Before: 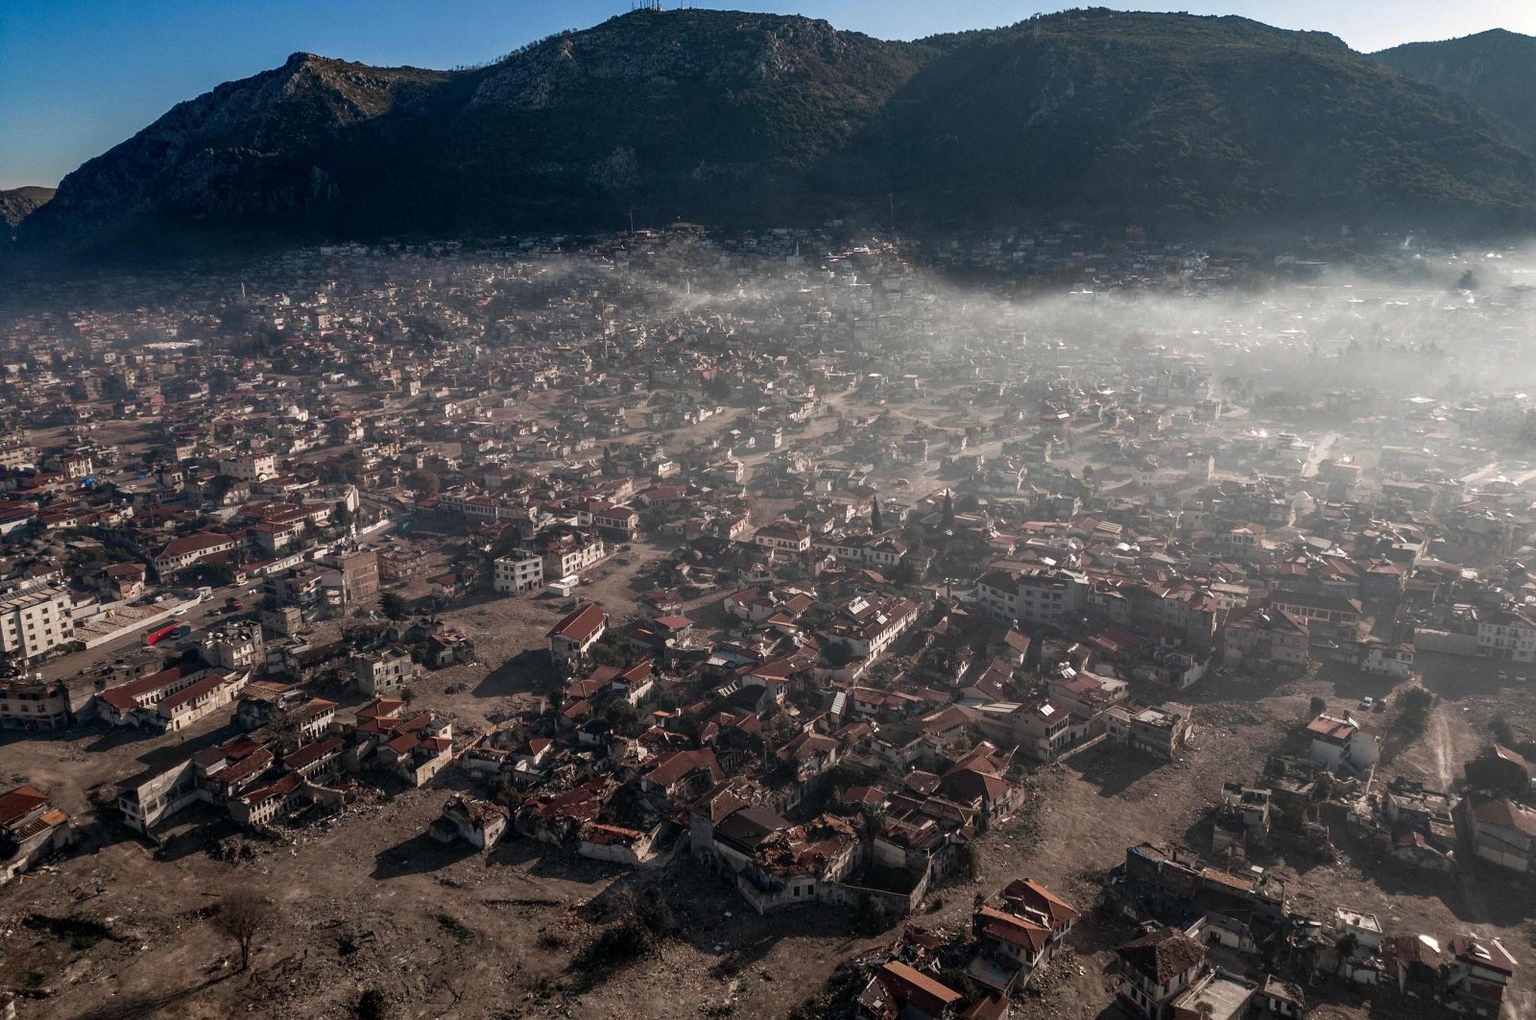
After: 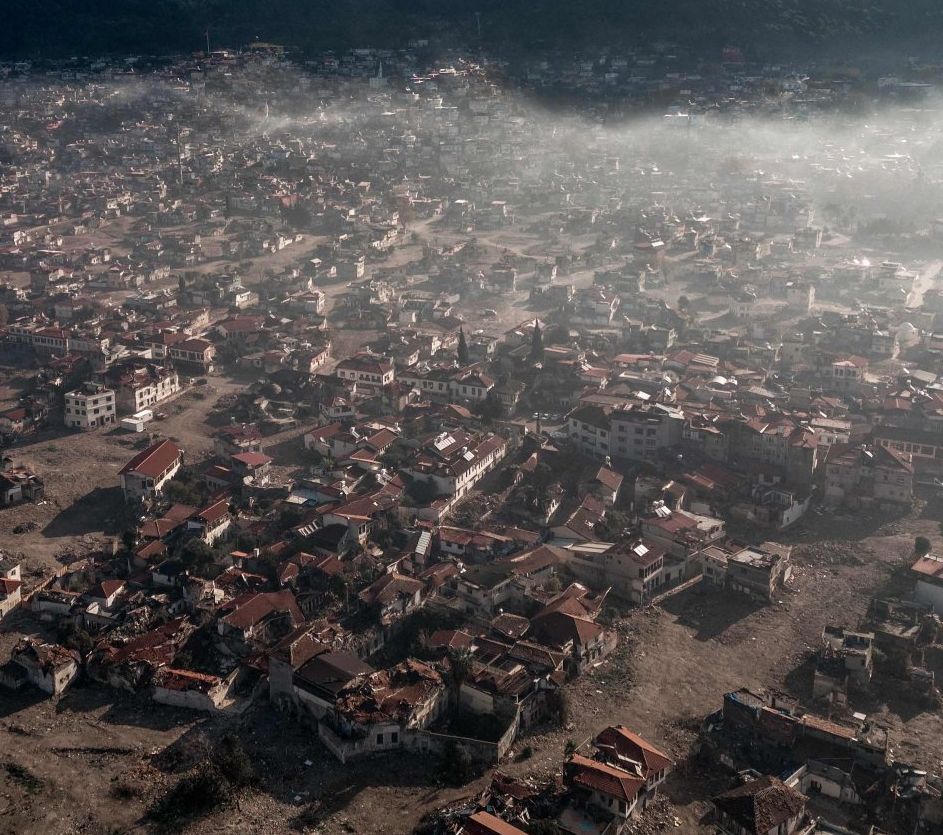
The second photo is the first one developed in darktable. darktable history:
crop and rotate: left 28.248%, top 17.829%, right 12.786%, bottom 3.536%
